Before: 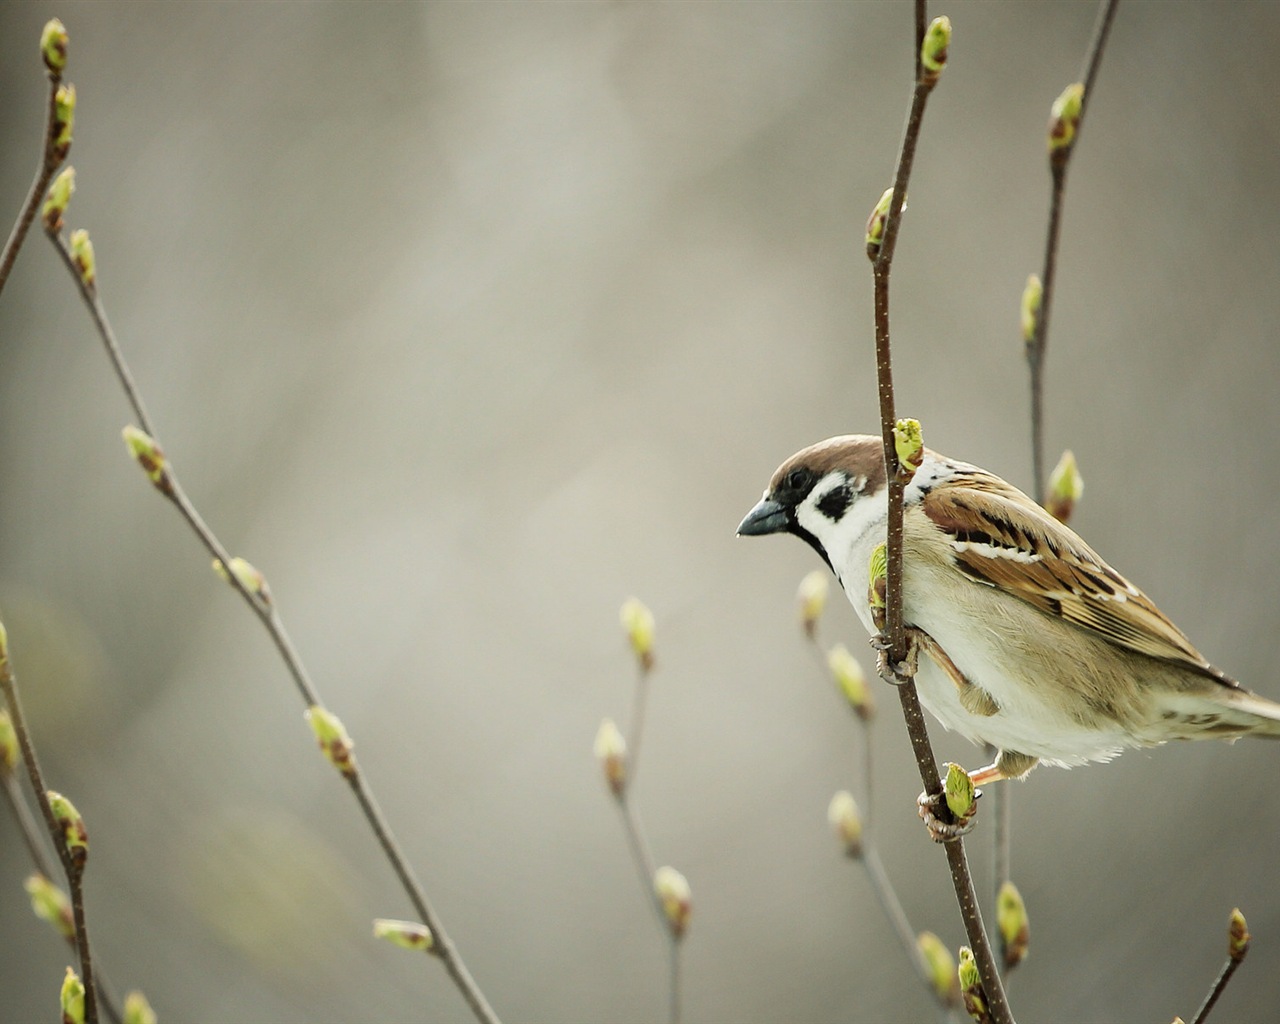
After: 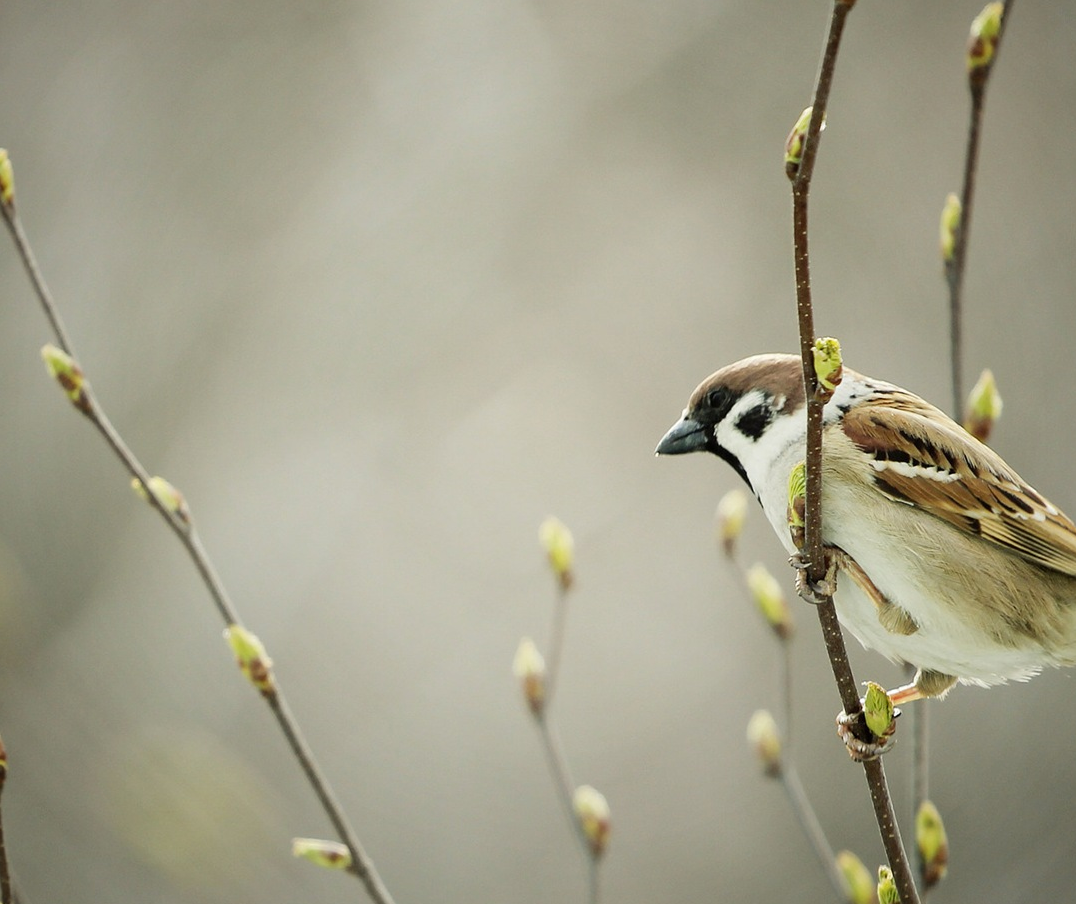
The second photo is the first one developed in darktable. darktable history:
crop: left 6.369%, top 7.954%, right 9.529%, bottom 3.668%
